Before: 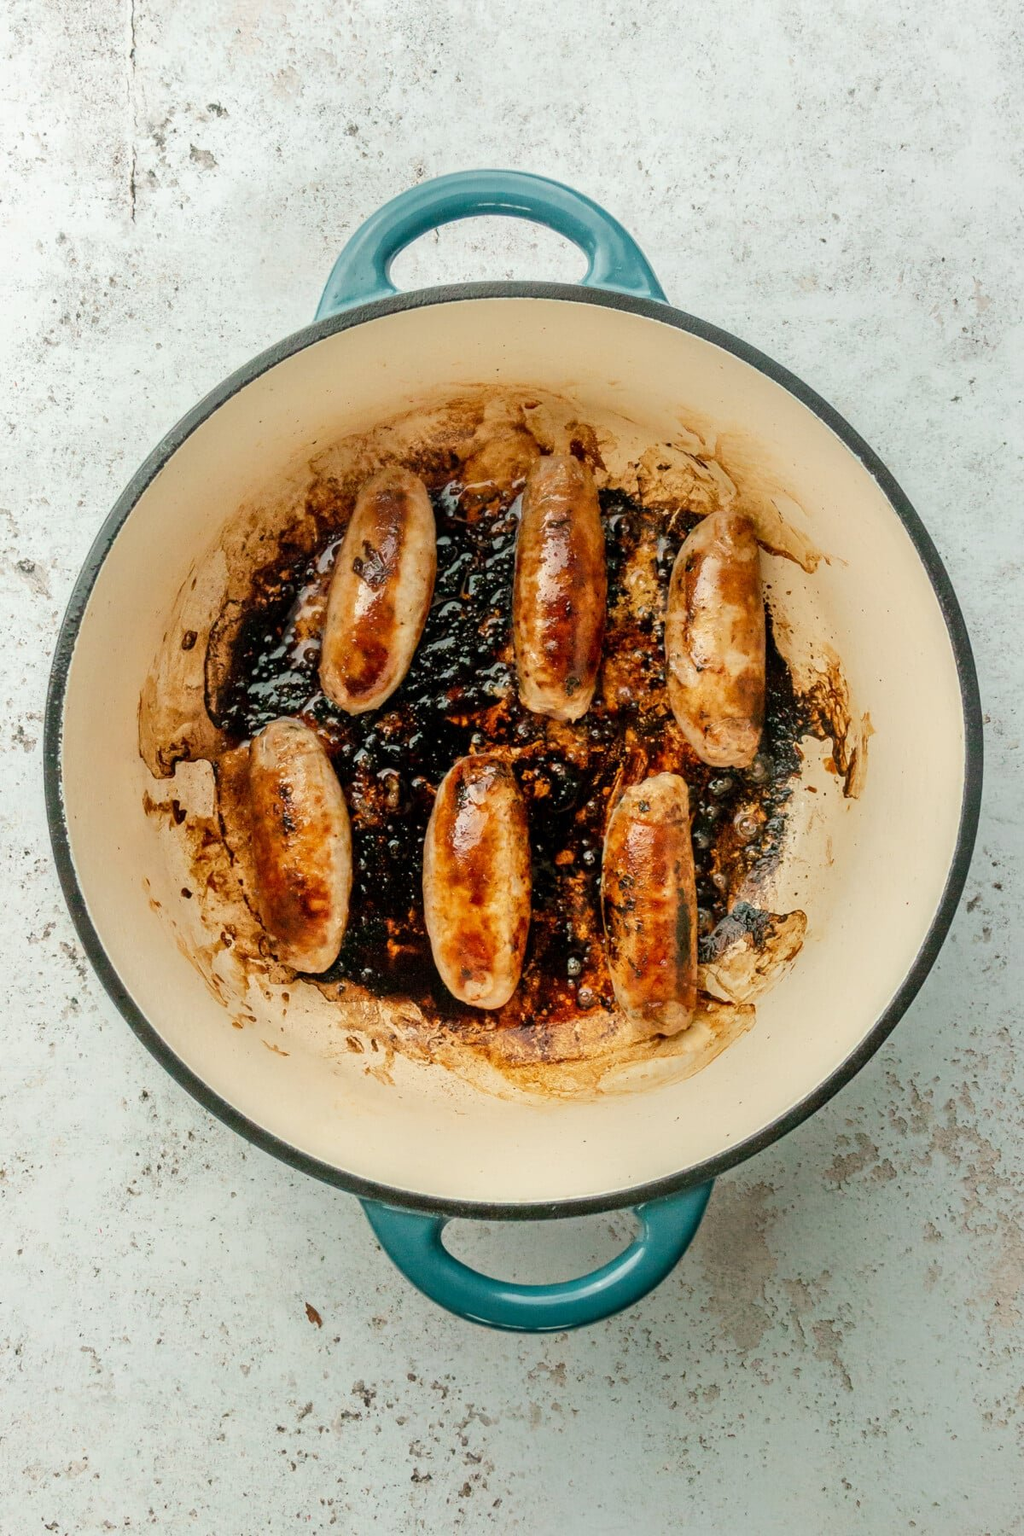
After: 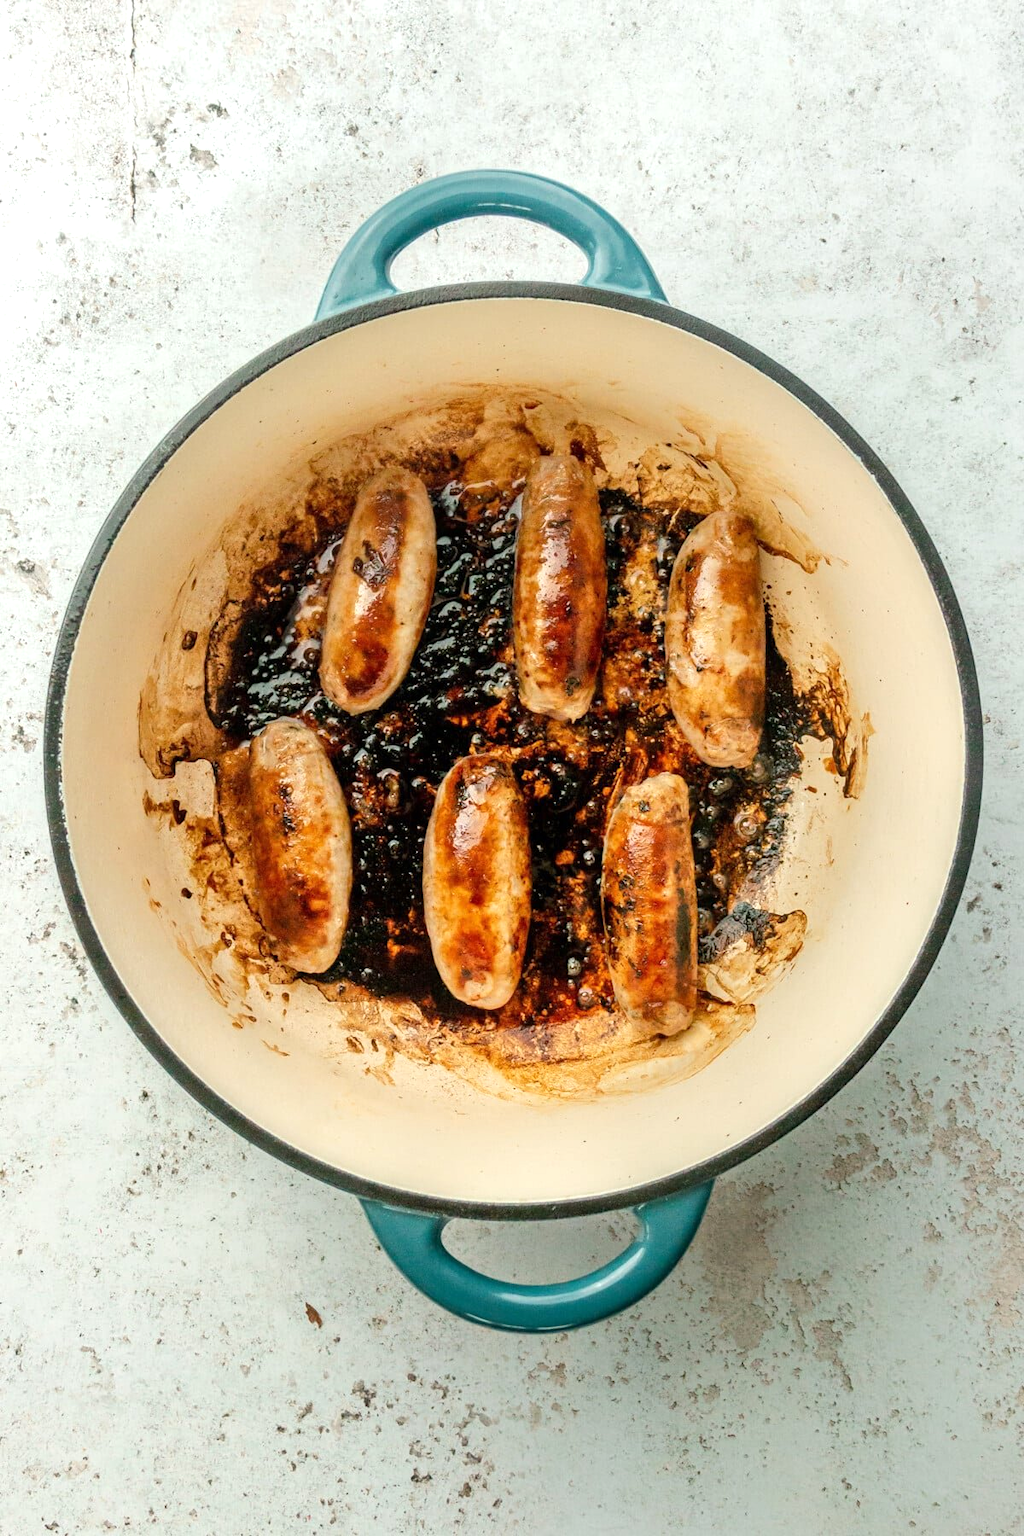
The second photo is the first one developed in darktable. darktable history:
exposure: exposure 0.289 EV, compensate highlight preservation false
